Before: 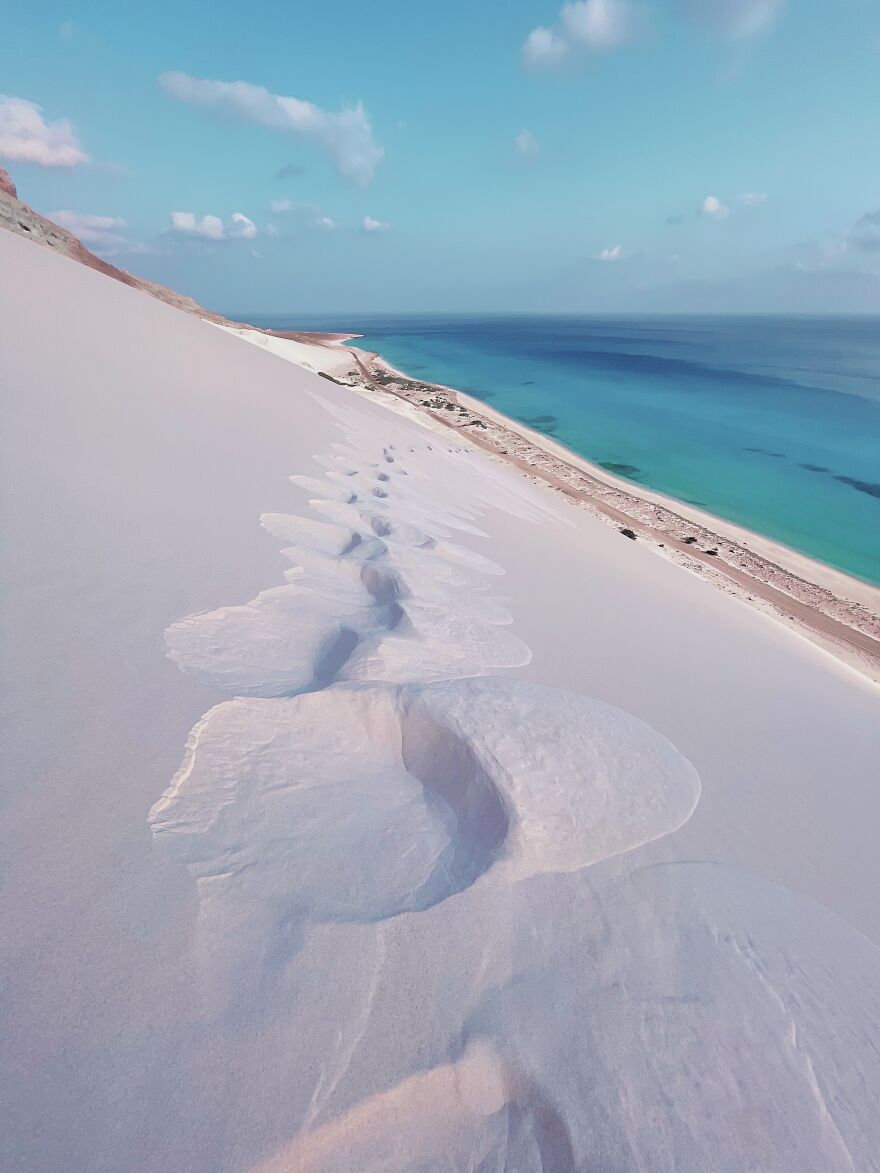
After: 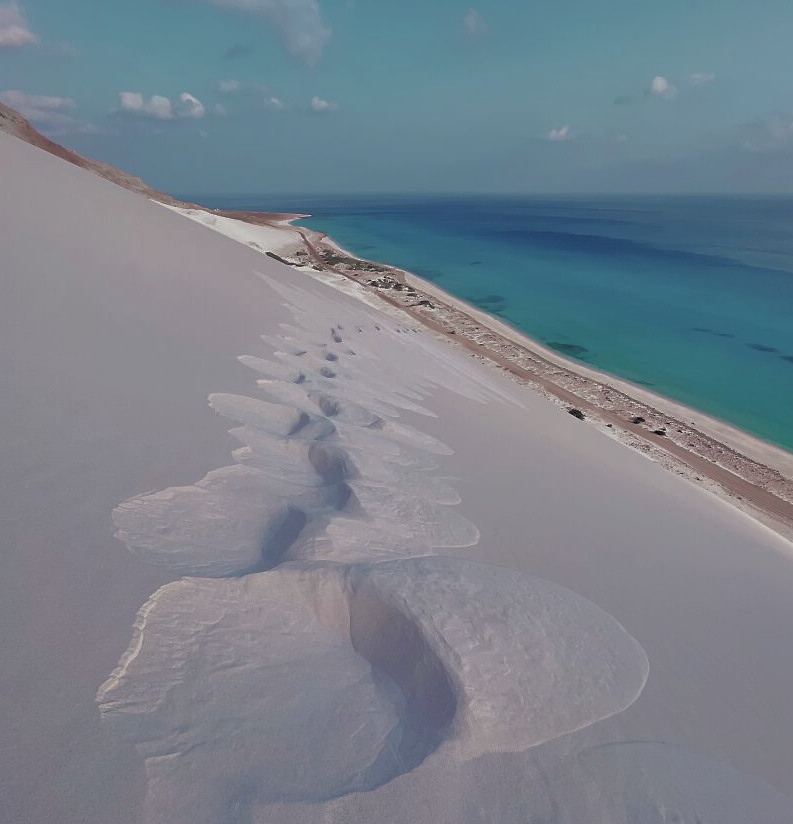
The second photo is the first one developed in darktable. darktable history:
crop: left 6.02%, top 10.312%, right 3.782%, bottom 19.4%
base curve: curves: ch0 [(0, 0) (0.826, 0.587) (1, 1)]
